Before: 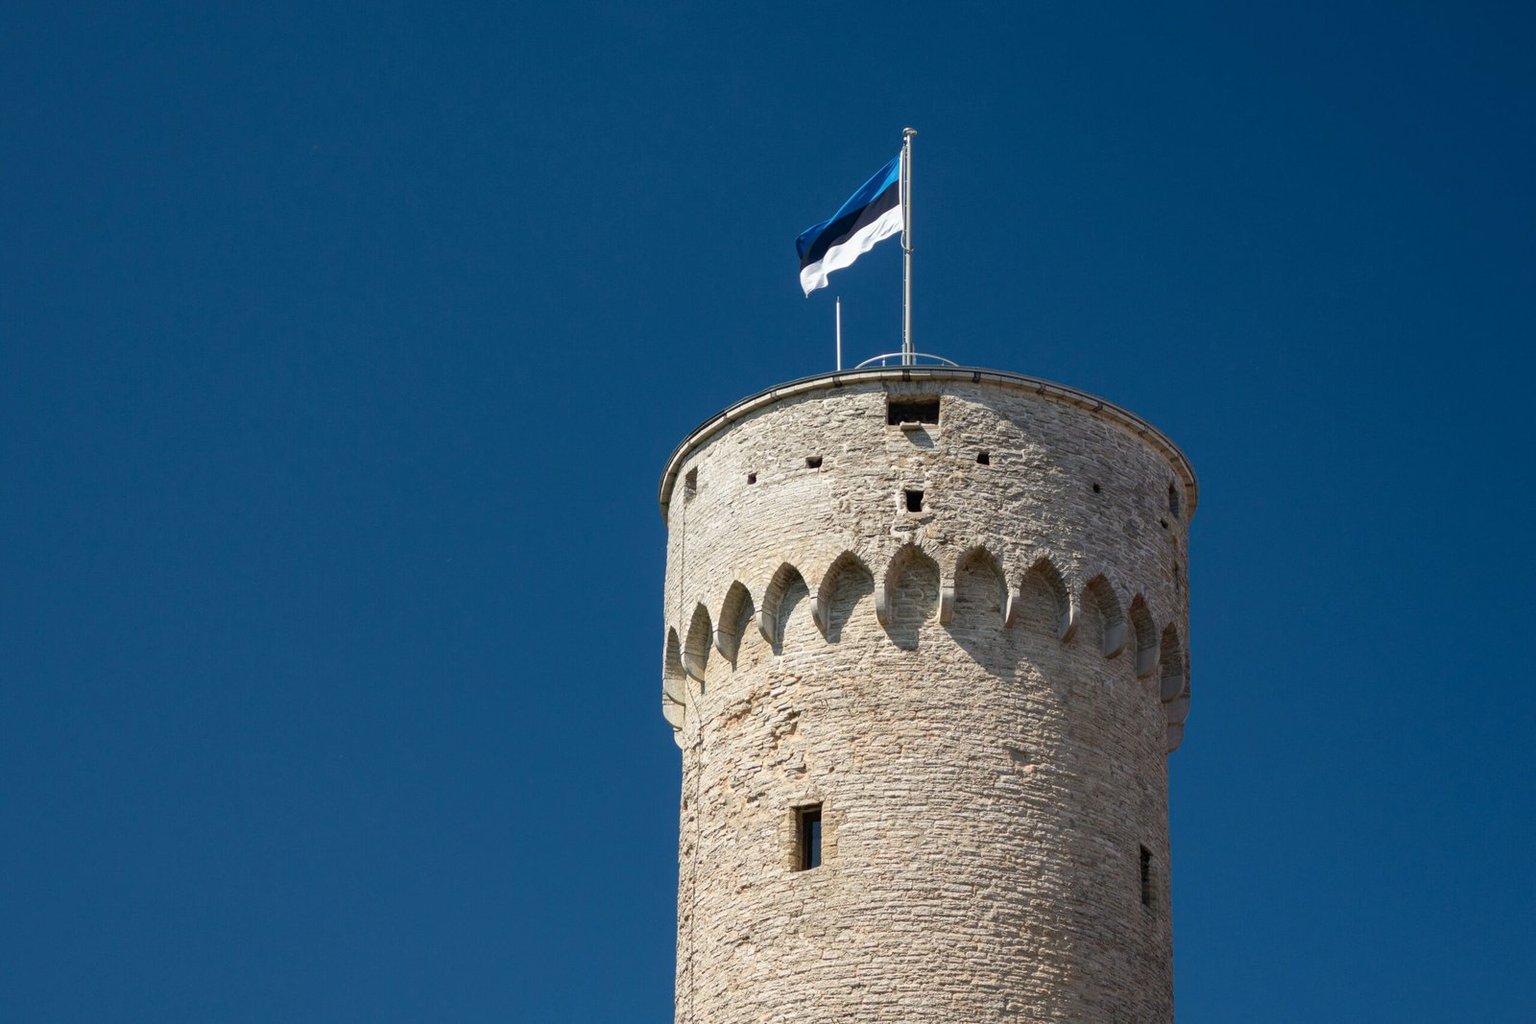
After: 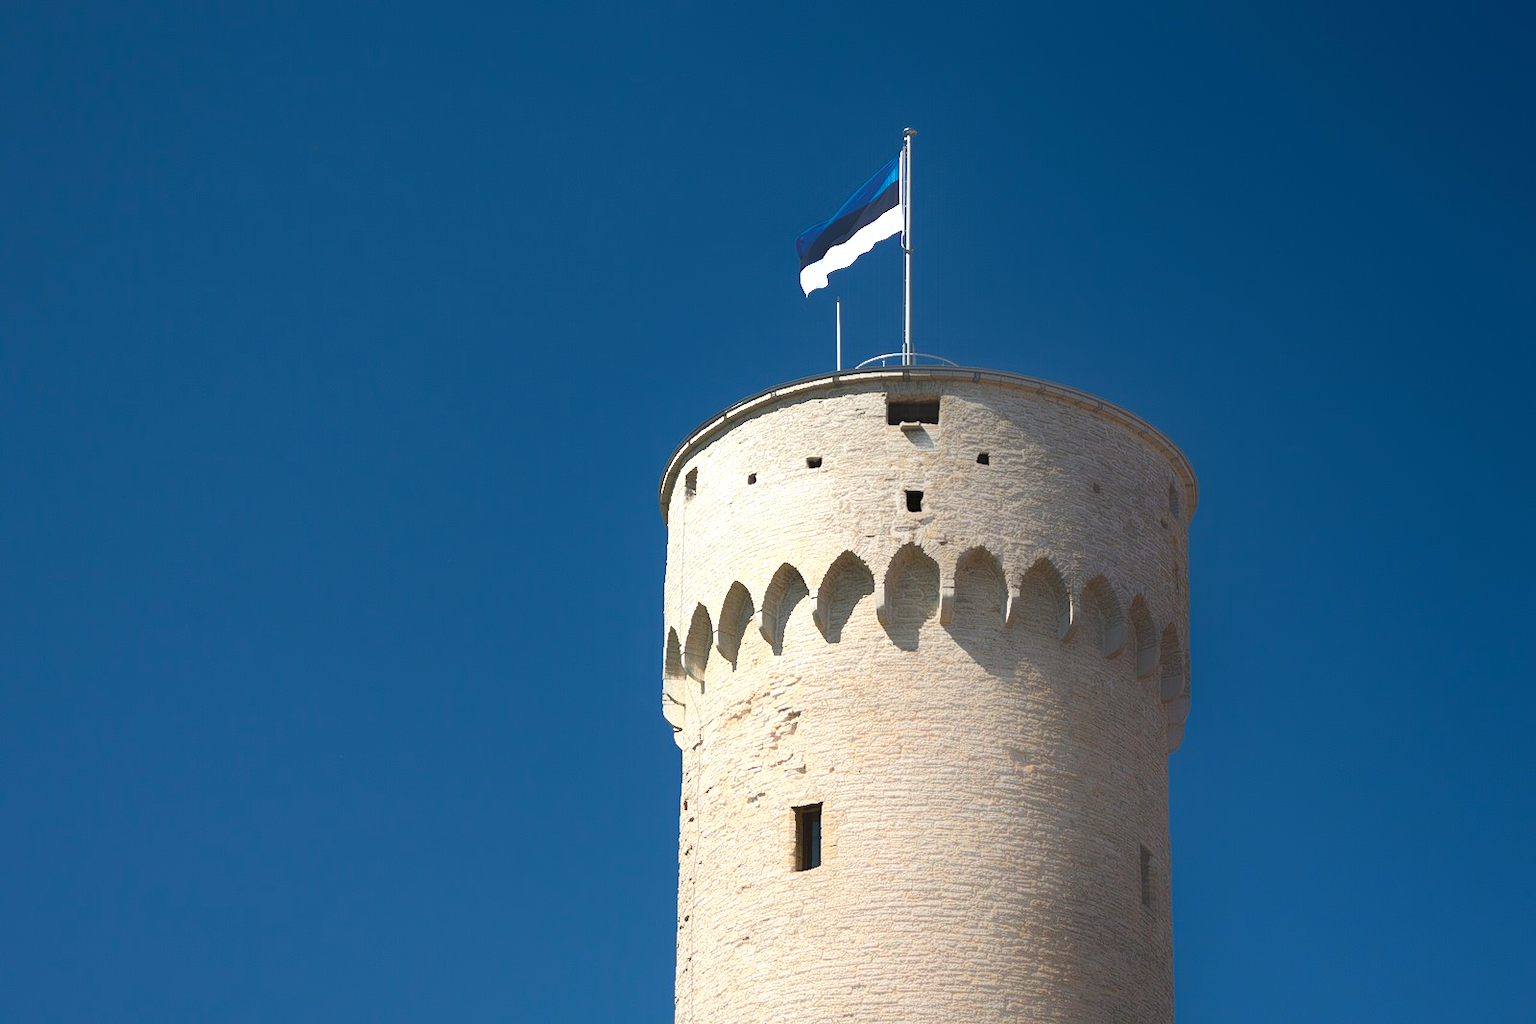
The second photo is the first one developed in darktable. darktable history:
contrast equalizer: octaves 7, y [[0.48, 0.654, 0.731, 0.706, 0.772, 0.382], [0.55 ×6], [0 ×6], [0 ×6], [0 ×6]], mix -0.99
tone equalizer: -8 EV -0.772 EV, -7 EV -0.719 EV, -6 EV -0.566 EV, -5 EV -0.389 EV, -3 EV 0.395 EV, -2 EV 0.6 EV, -1 EV 0.674 EV, +0 EV 0.745 EV, mask exposure compensation -0.508 EV
